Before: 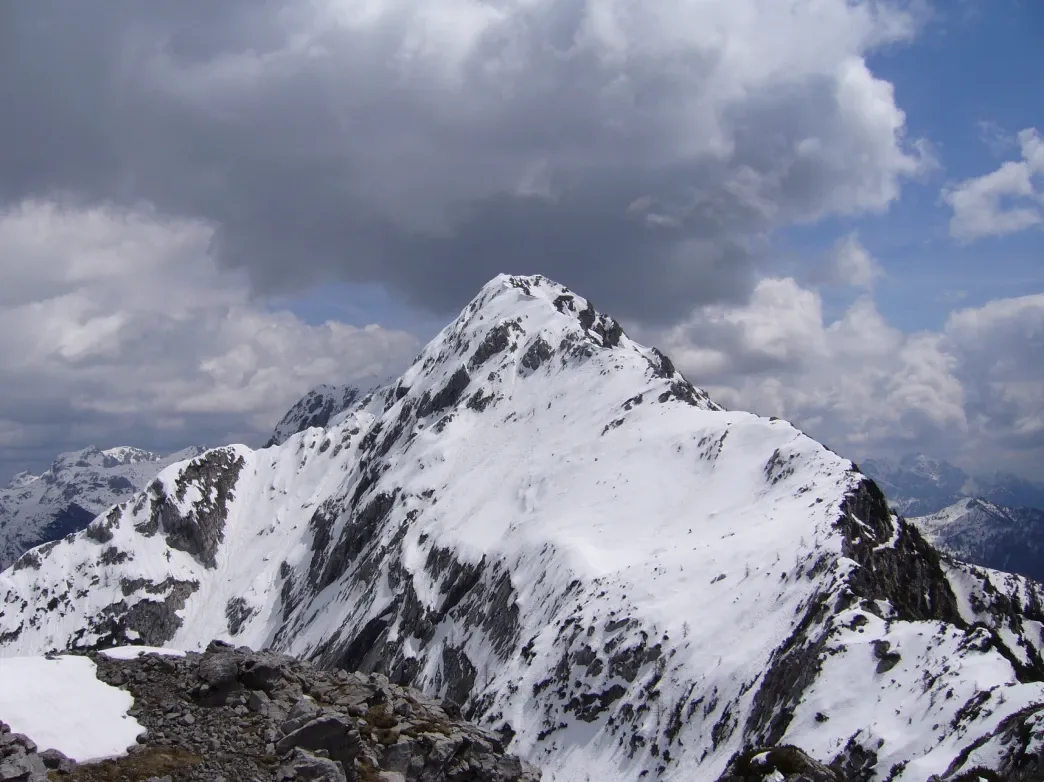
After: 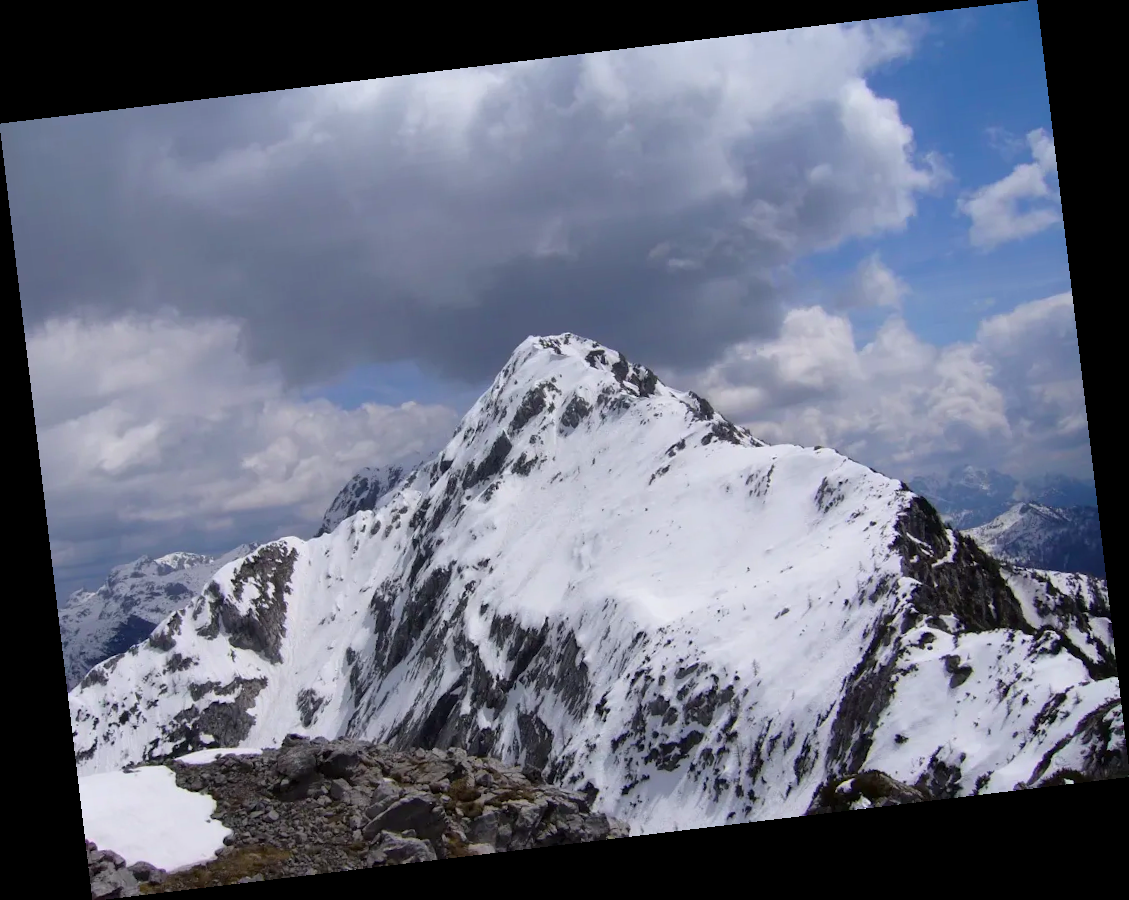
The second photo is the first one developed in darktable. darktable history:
exposure: black level correction 0.001, compensate highlight preservation false
rotate and perspective: rotation -6.83°, automatic cropping off
color balance rgb: perceptual saturation grading › global saturation 20%, global vibrance 20%
